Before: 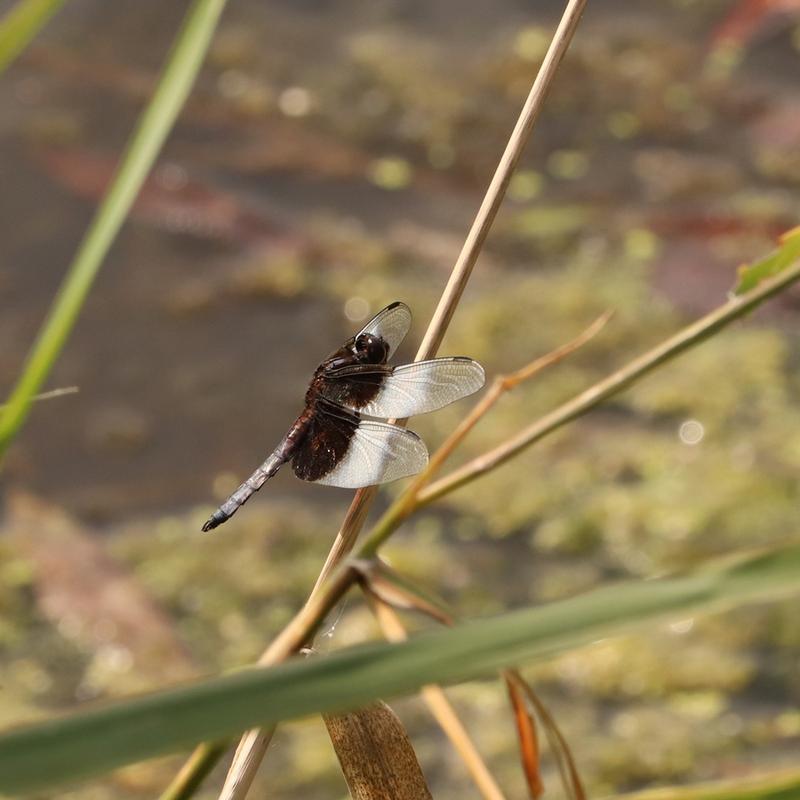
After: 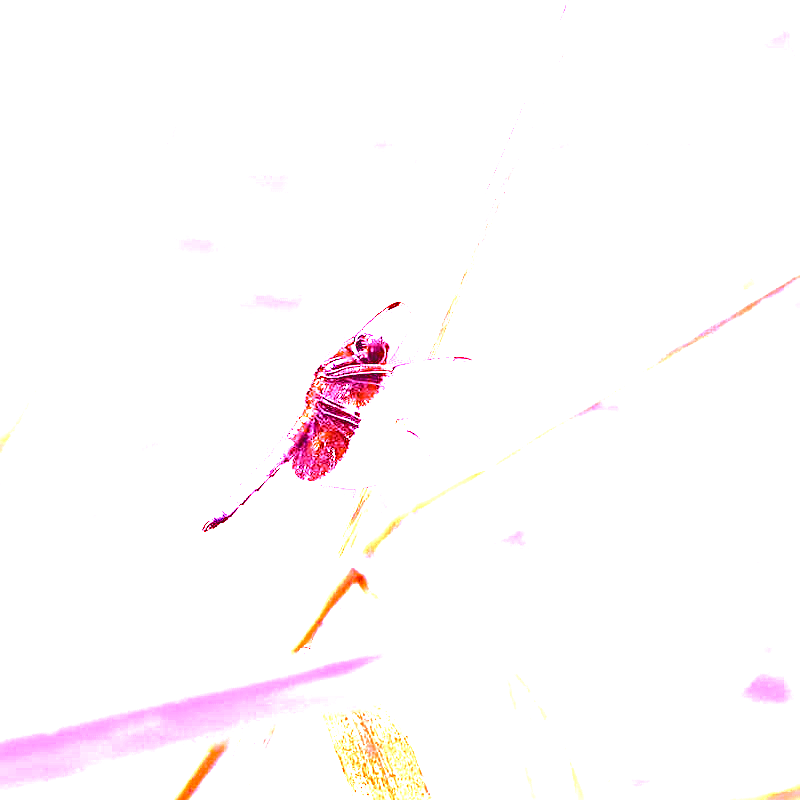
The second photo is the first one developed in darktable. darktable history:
color balance rgb: shadows lift › chroma 3%, shadows lift › hue 280.8°, power › hue 330°, highlights gain › chroma 3%, highlights gain › hue 75.6°, global offset › luminance 1.5%, perceptual saturation grading › global saturation 20%, perceptual saturation grading › highlights -25%, perceptual saturation grading › shadows 50%, global vibrance 30%
sharpen: on, module defaults
white balance: red 8, blue 8
color contrast: green-magenta contrast 0.8, blue-yellow contrast 1.1, unbound 0
